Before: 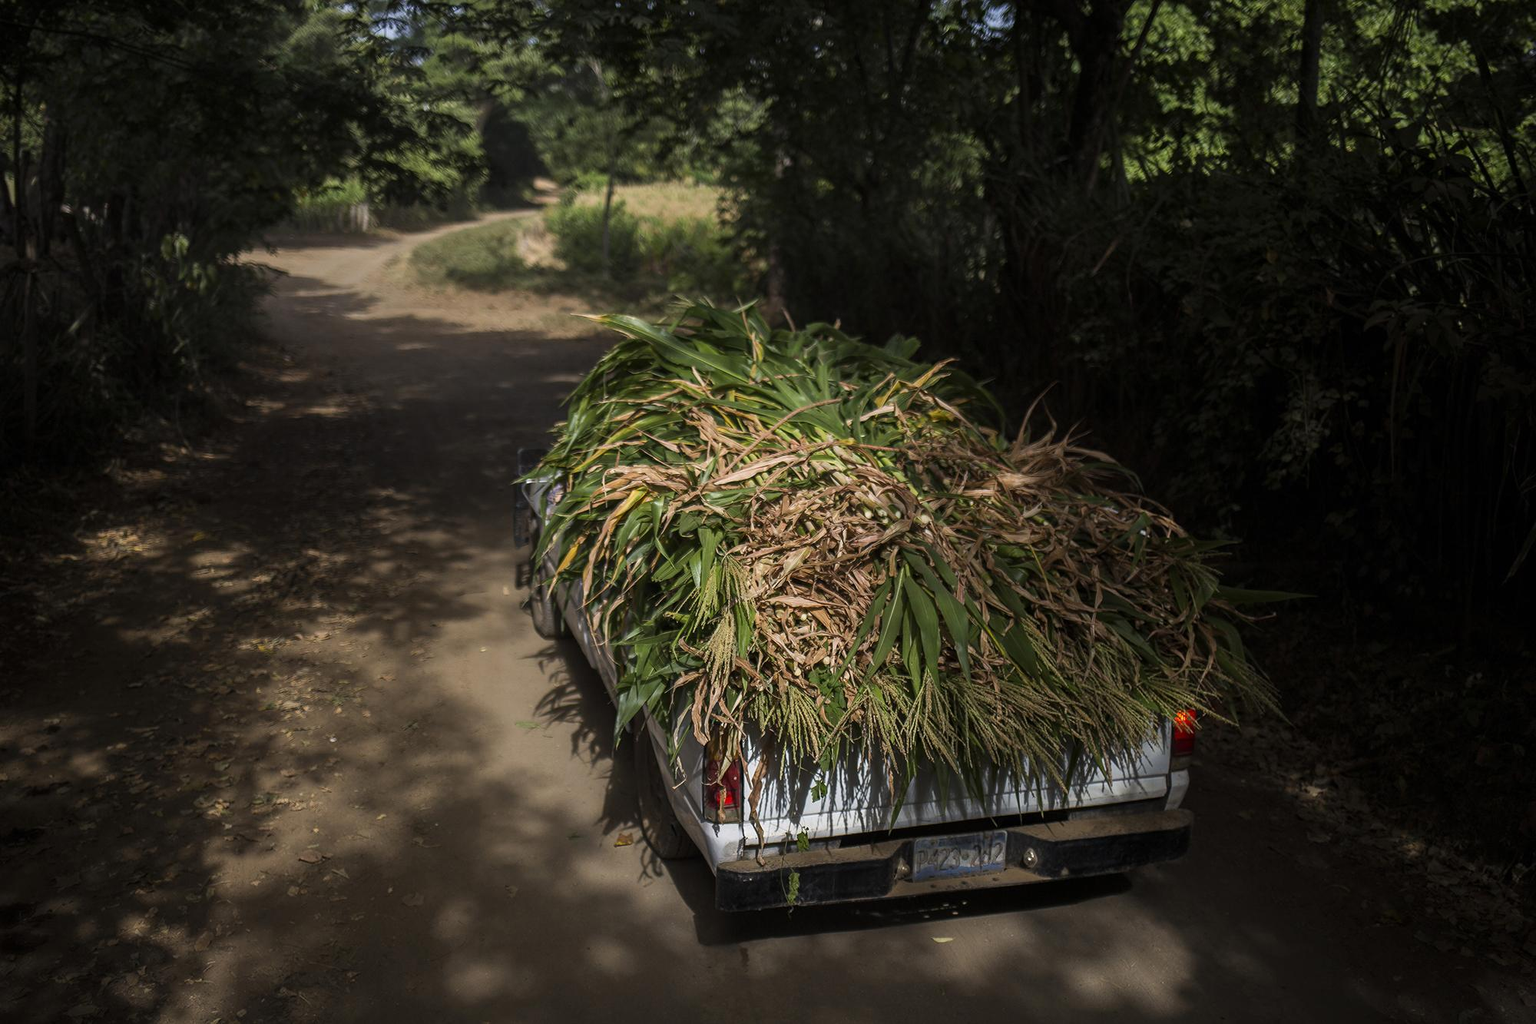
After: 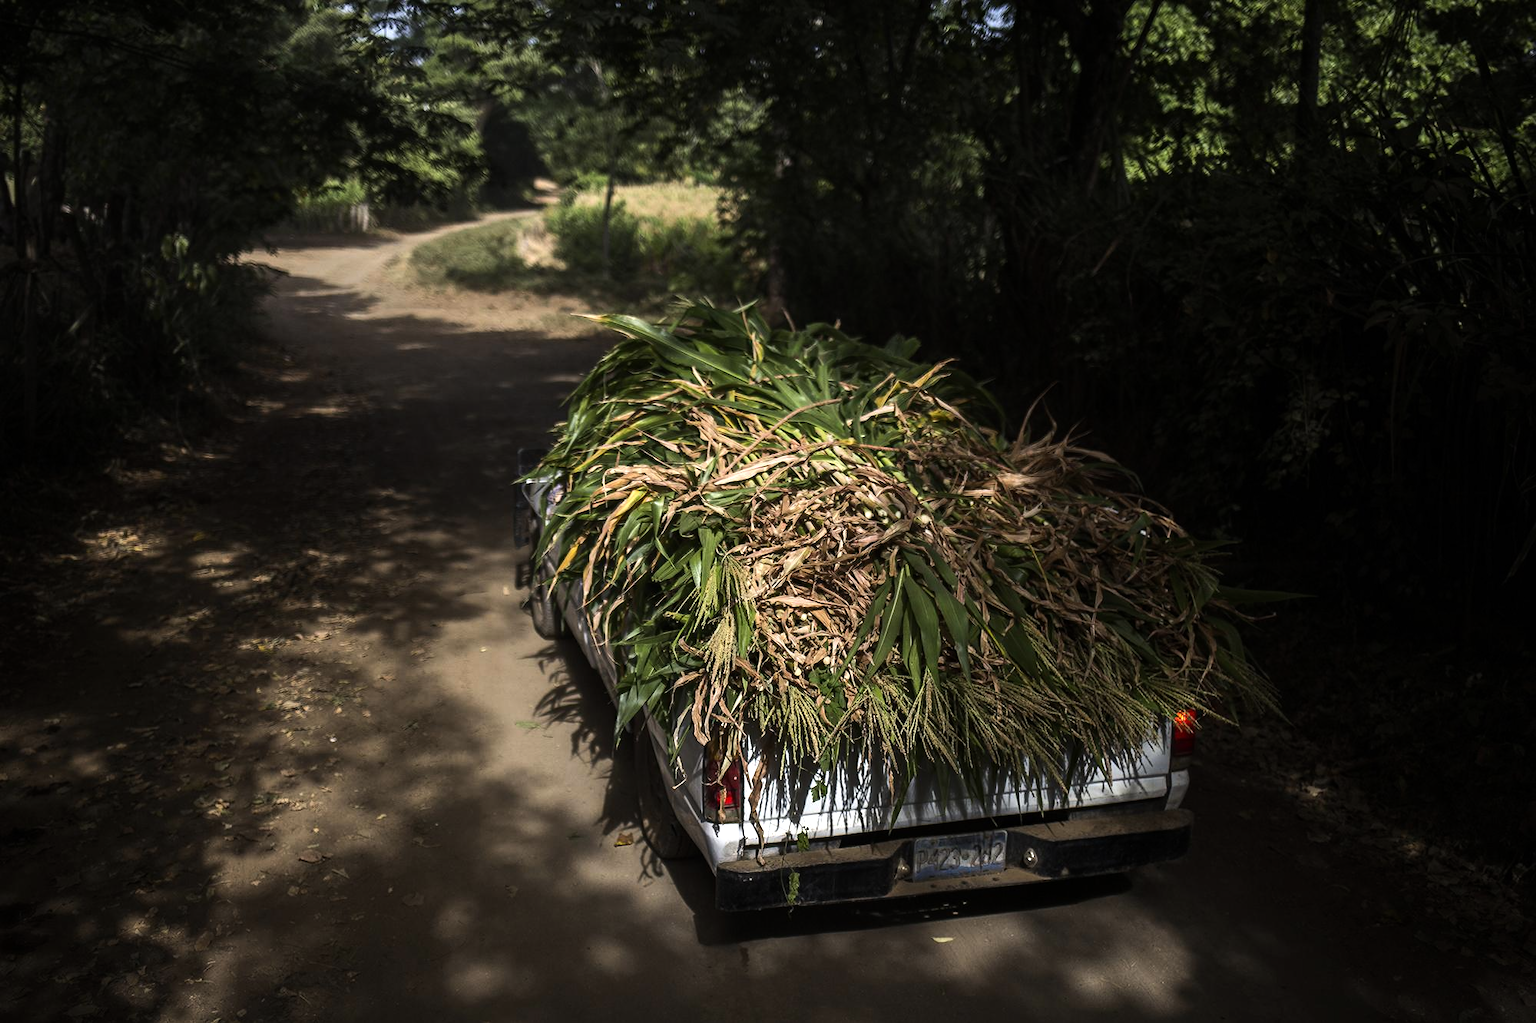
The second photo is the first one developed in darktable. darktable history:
tone equalizer: -8 EV -0.75 EV, -7 EV -0.7 EV, -6 EV -0.6 EV, -5 EV -0.4 EV, -3 EV 0.4 EV, -2 EV 0.6 EV, -1 EV 0.7 EV, +0 EV 0.75 EV, edges refinement/feathering 500, mask exposure compensation -1.57 EV, preserve details no
exposure: compensate exposure bias true, compensate highlight preservation false
